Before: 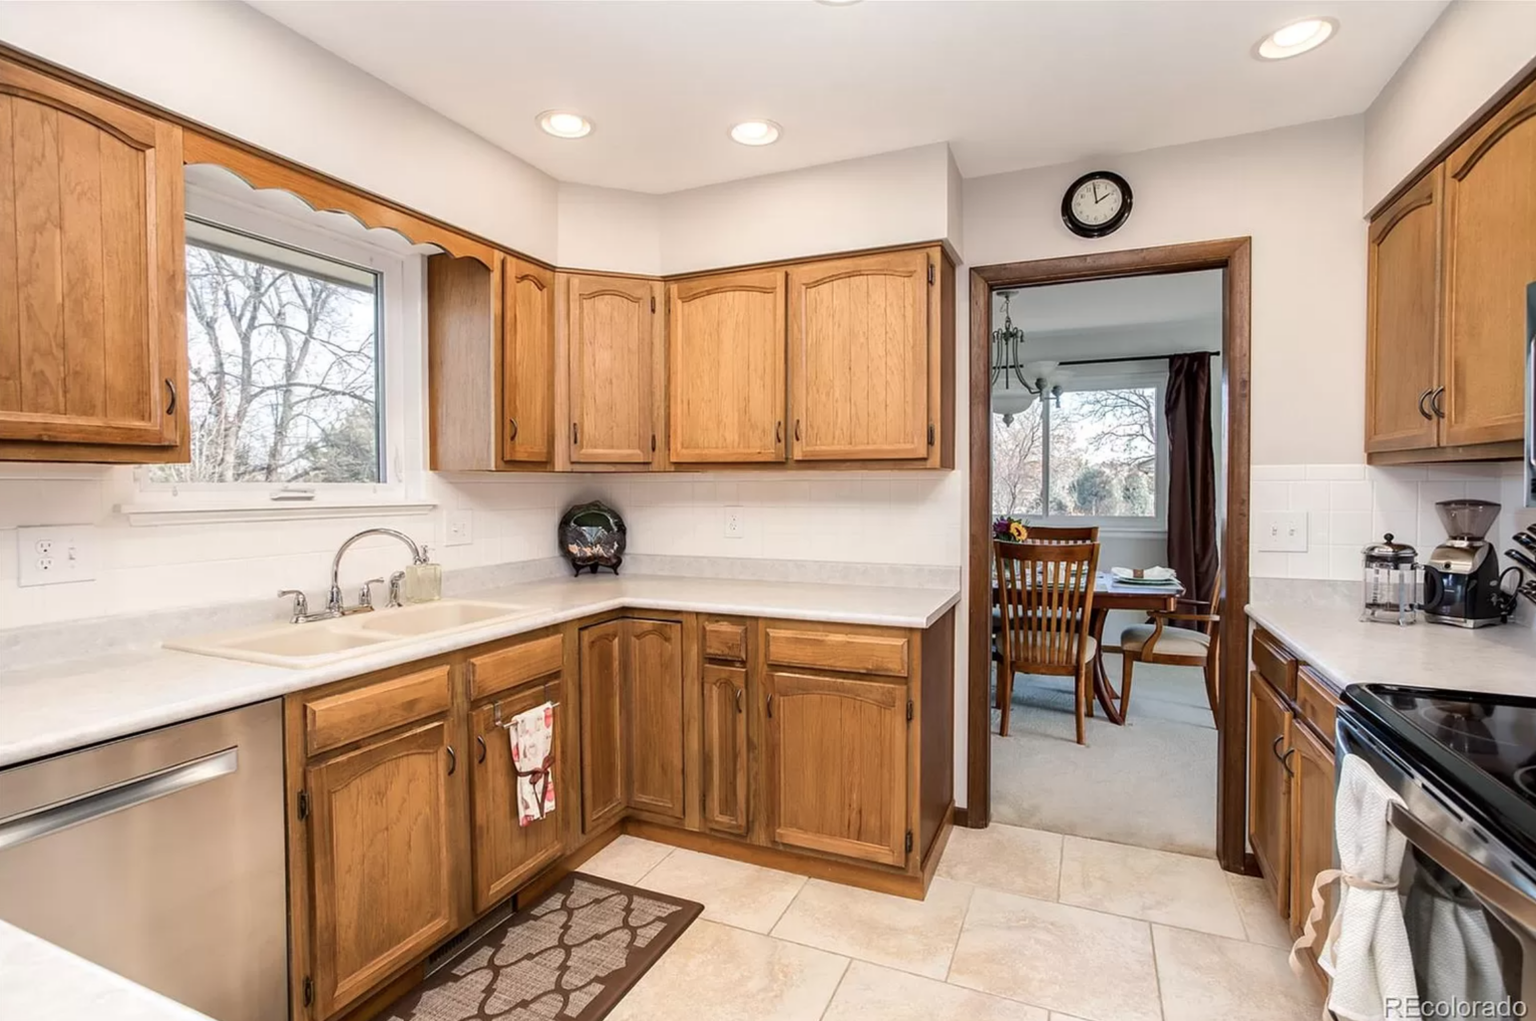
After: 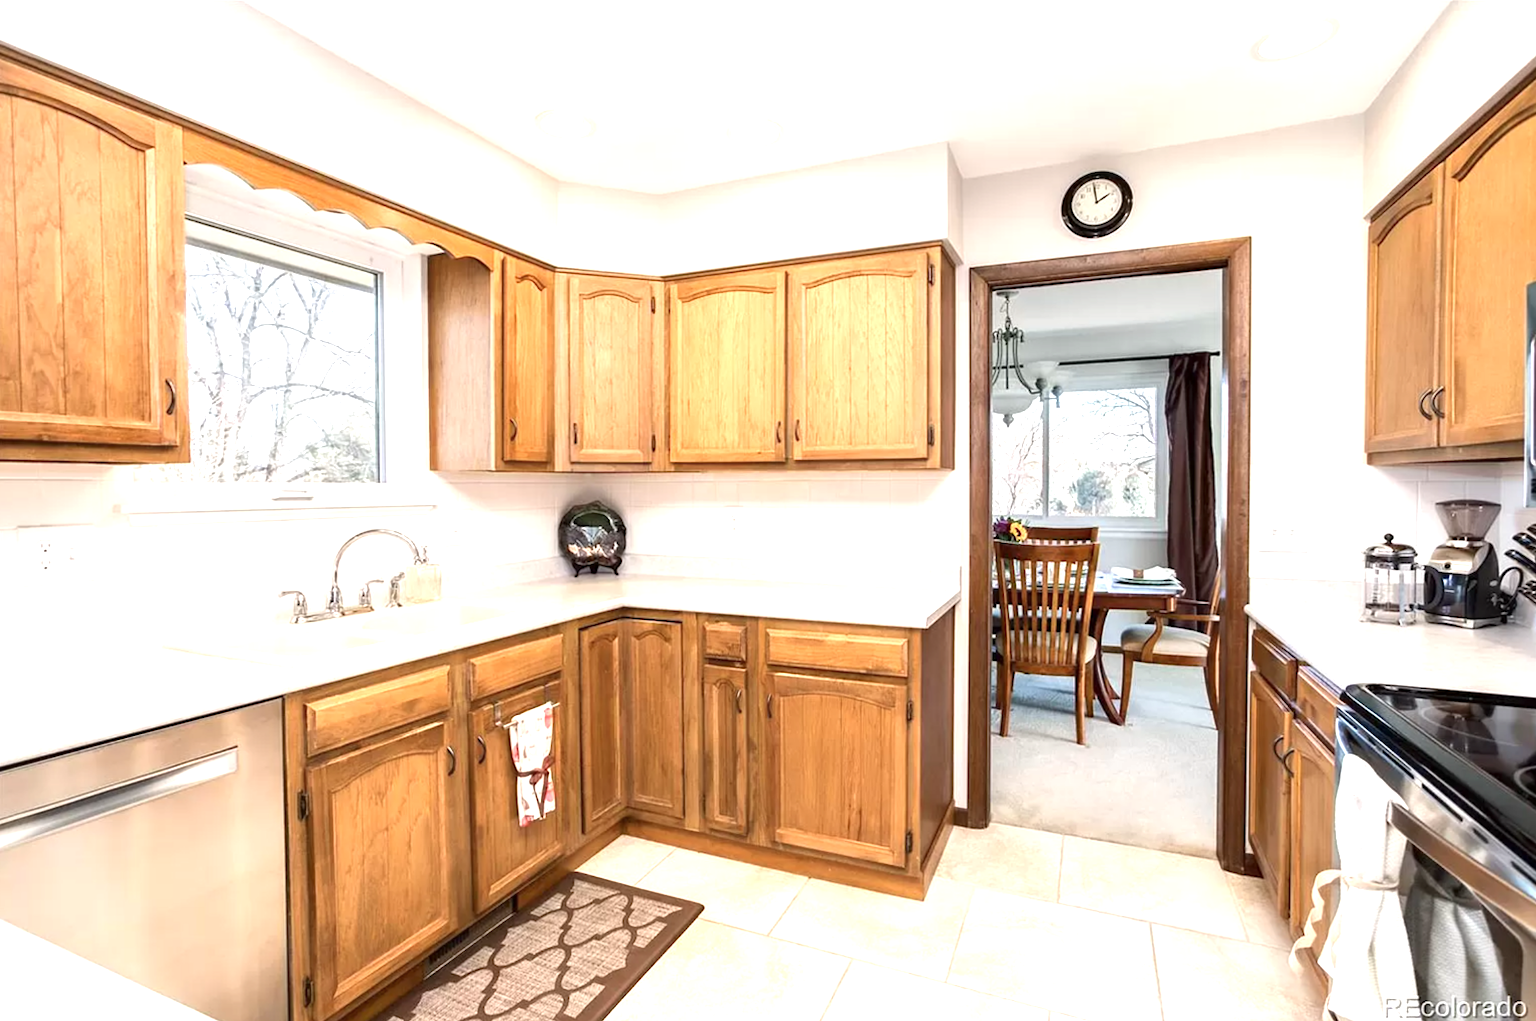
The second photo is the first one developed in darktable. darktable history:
exposure: exposure 1 EV, compensate exposure bias true, compensate highlight preservation false
